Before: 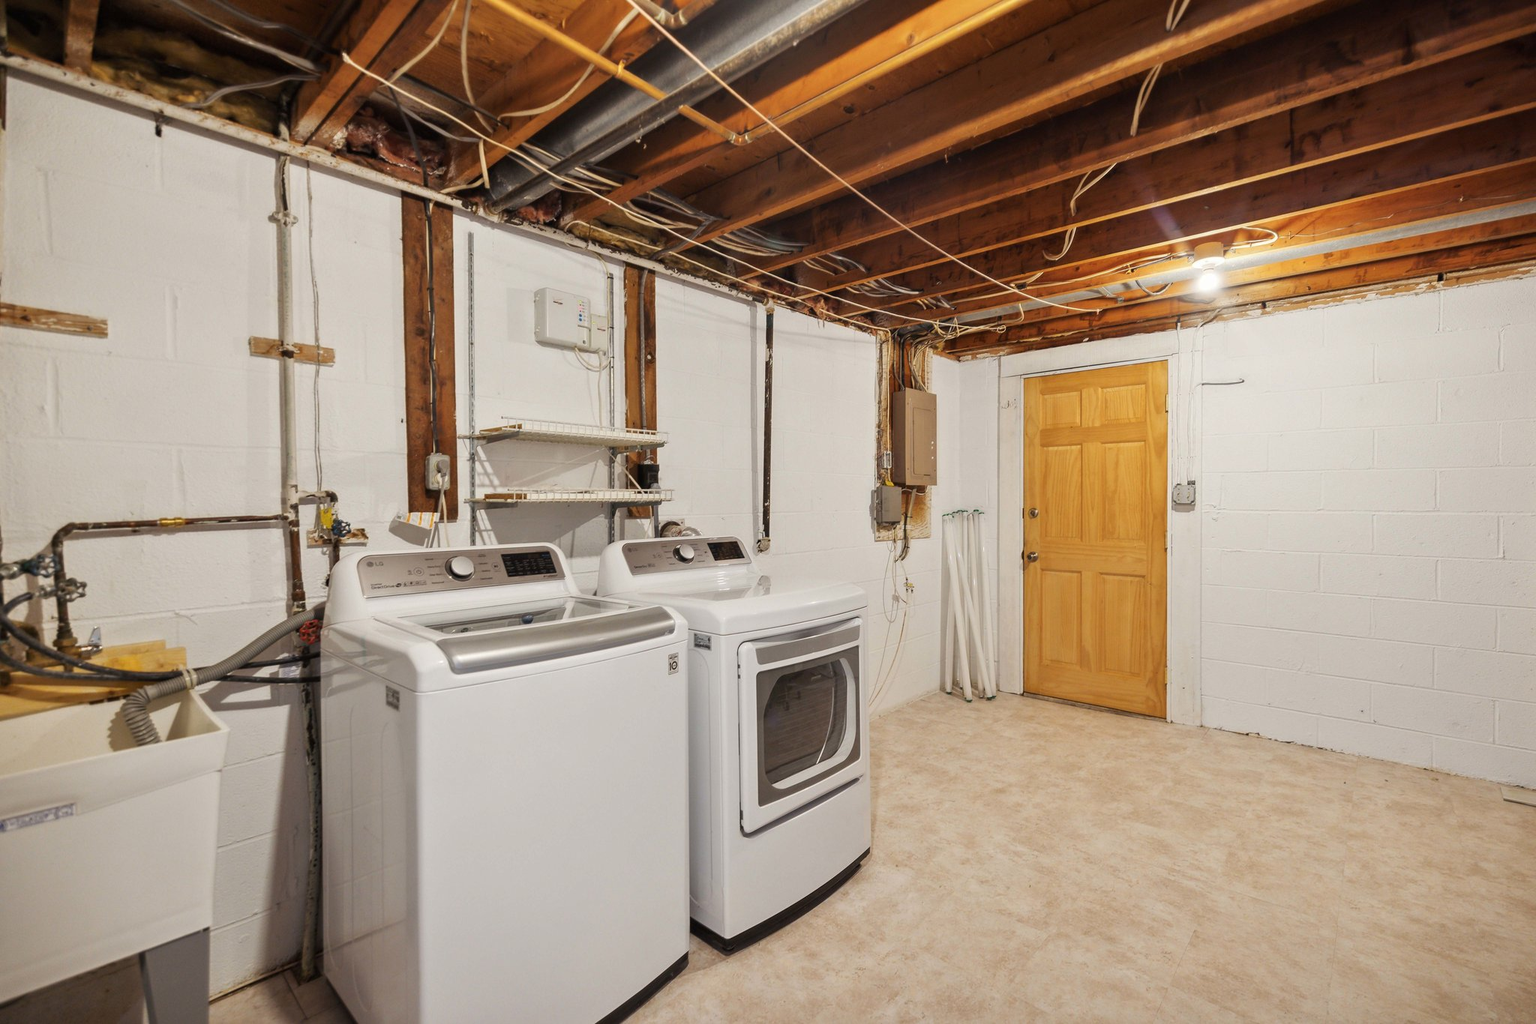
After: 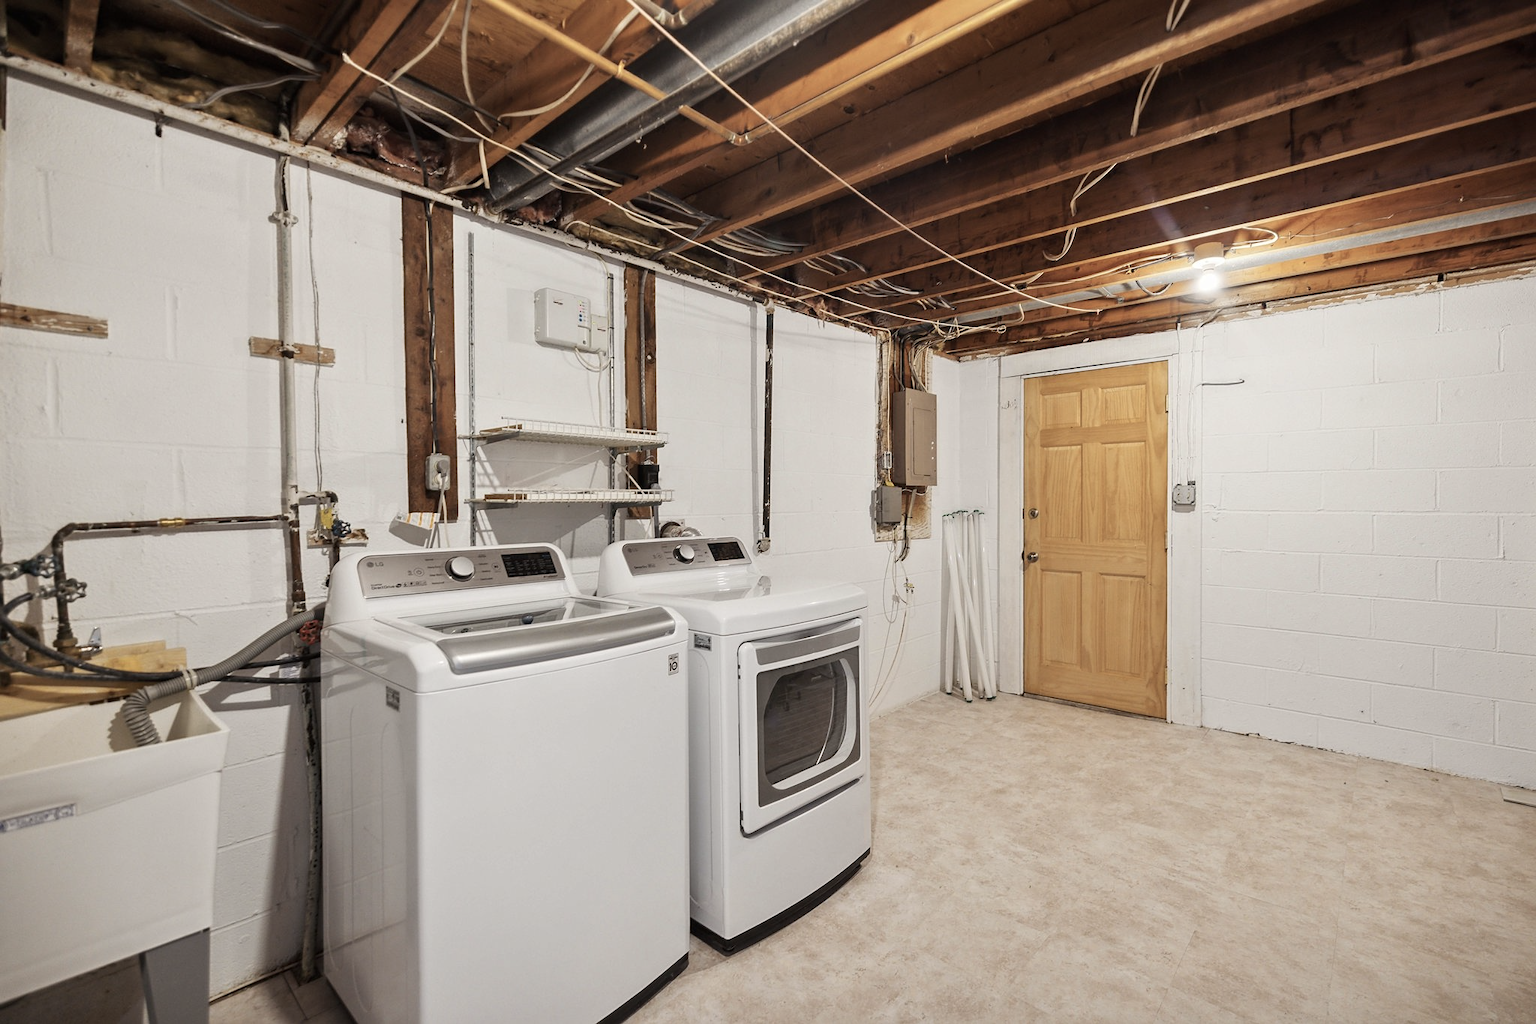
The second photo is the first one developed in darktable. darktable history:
sharpen: amount 0.214
contrast brightness saturation: contrast 0.097, saturation -0.351
